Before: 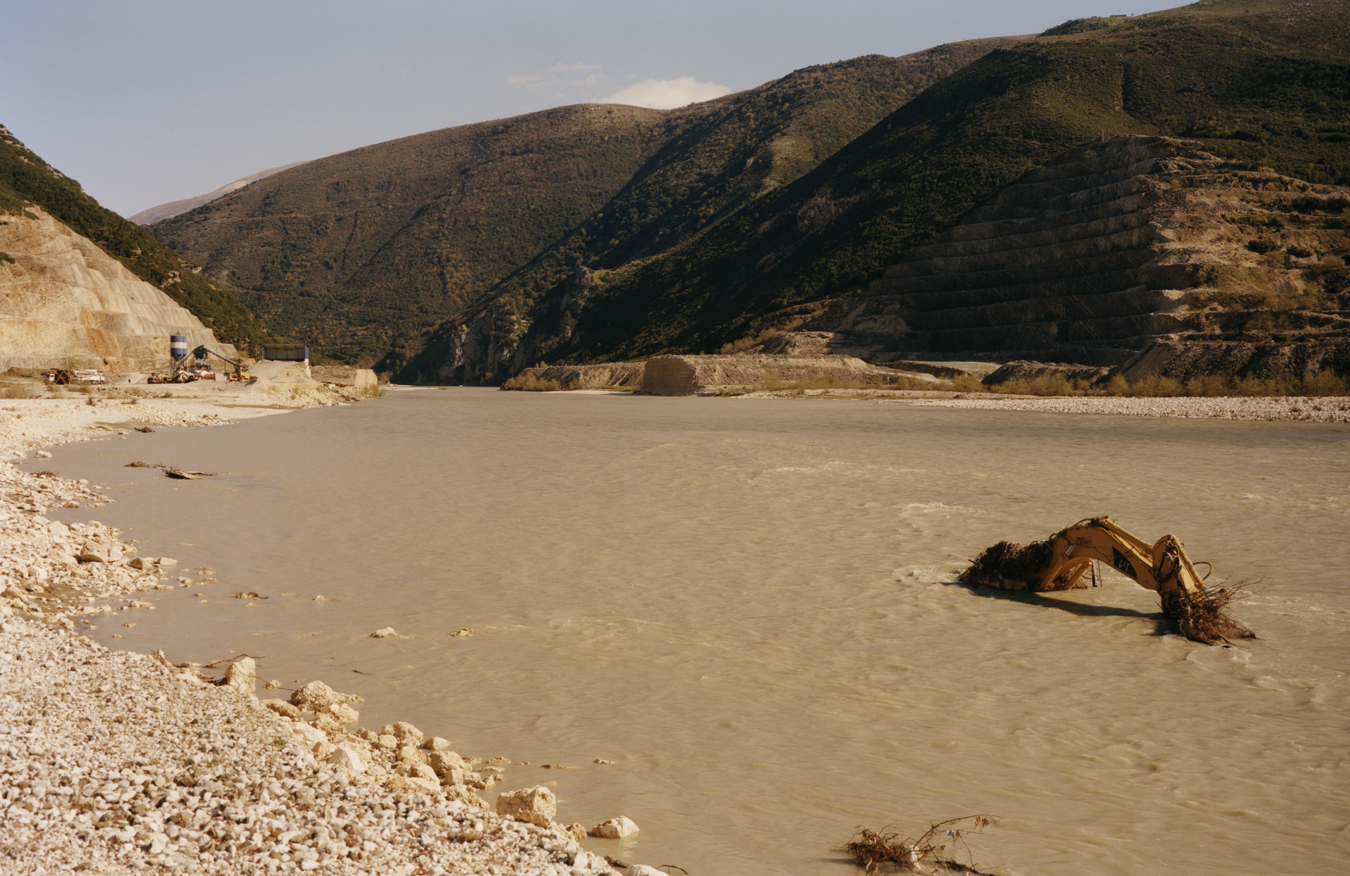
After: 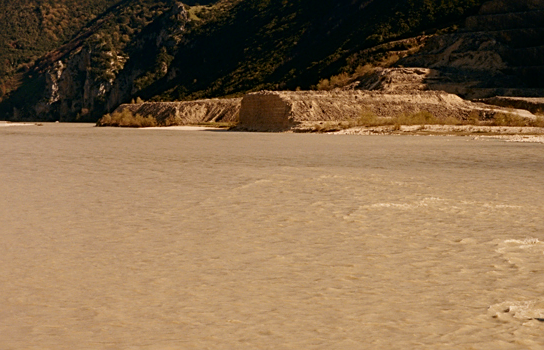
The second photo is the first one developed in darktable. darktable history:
sharpen: on, module defaults
crop: left 29.996%, top 30.189%, right 29.7%, bottom 29.795%
contrast brightness saturation: contrast 0.155, brightness -0.012, saturation 0.105
